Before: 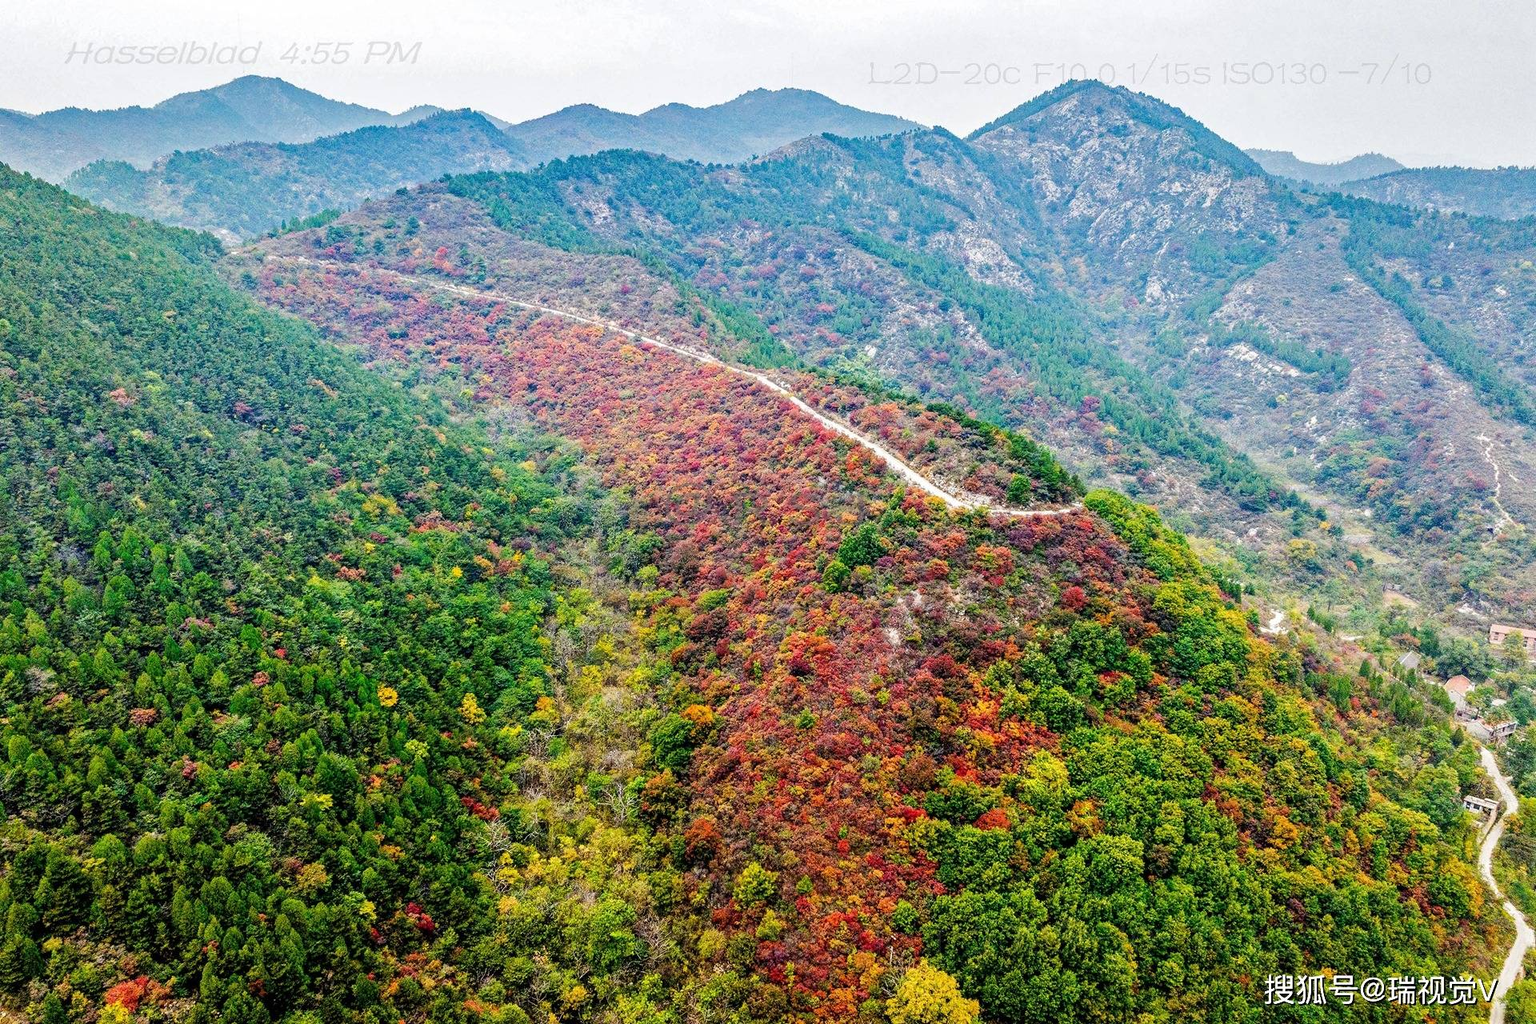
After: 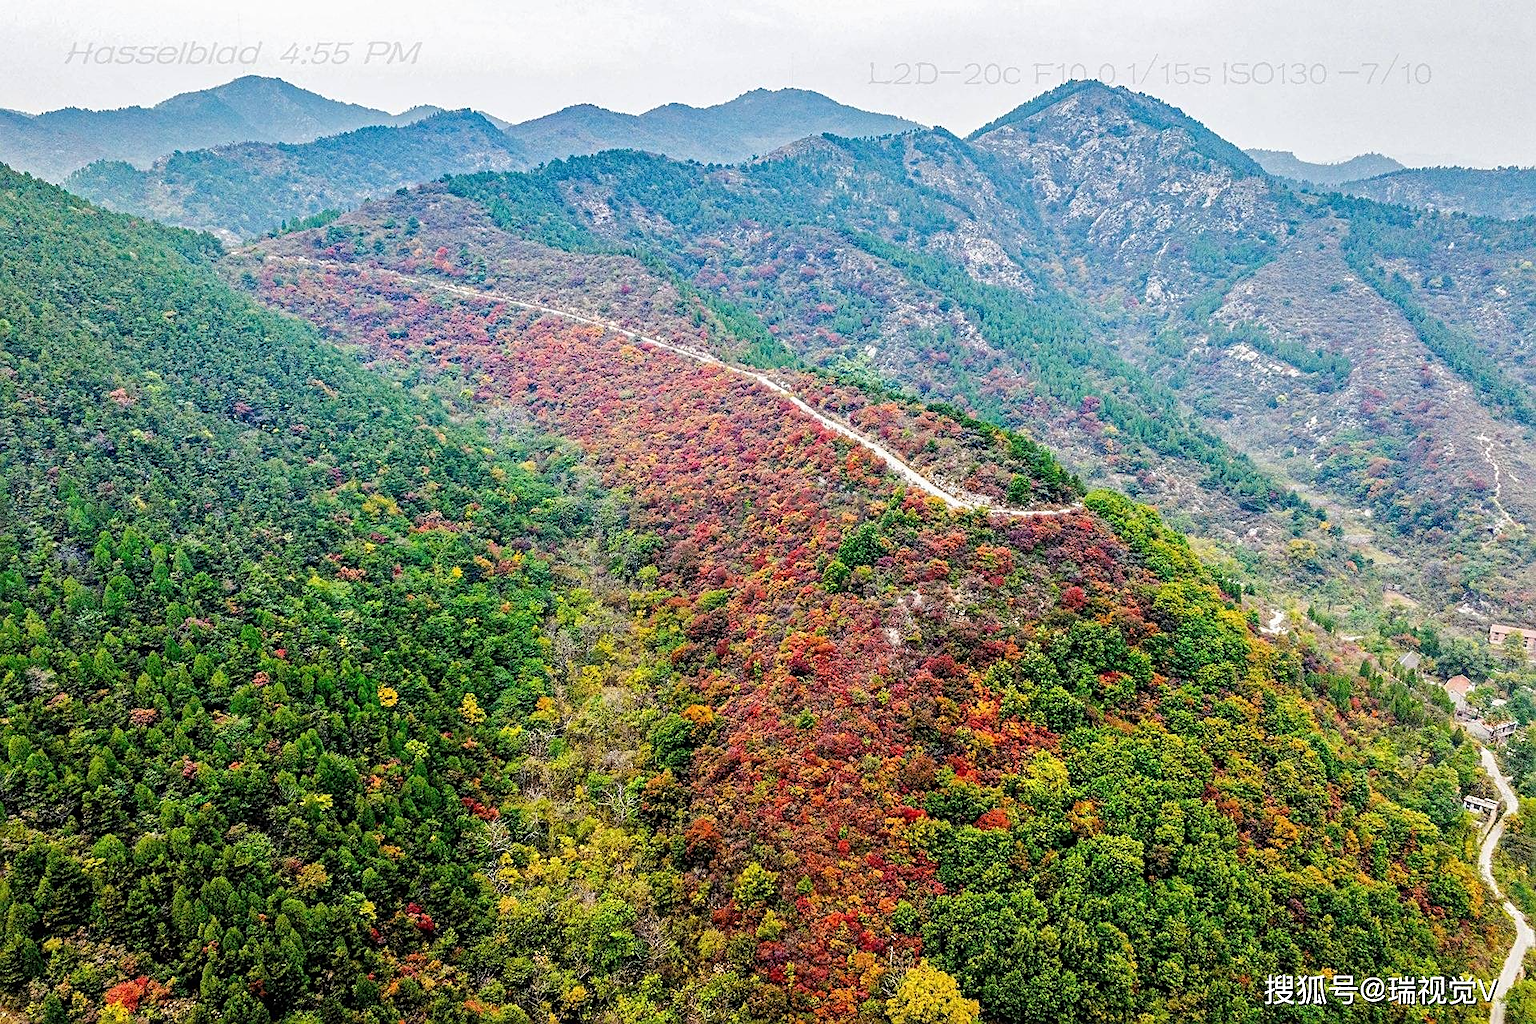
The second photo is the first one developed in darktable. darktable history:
sharpen: on, module defaults
exposure: exposure -0.04 EV, compensate exposure bias true, compensate highlight preservation false
